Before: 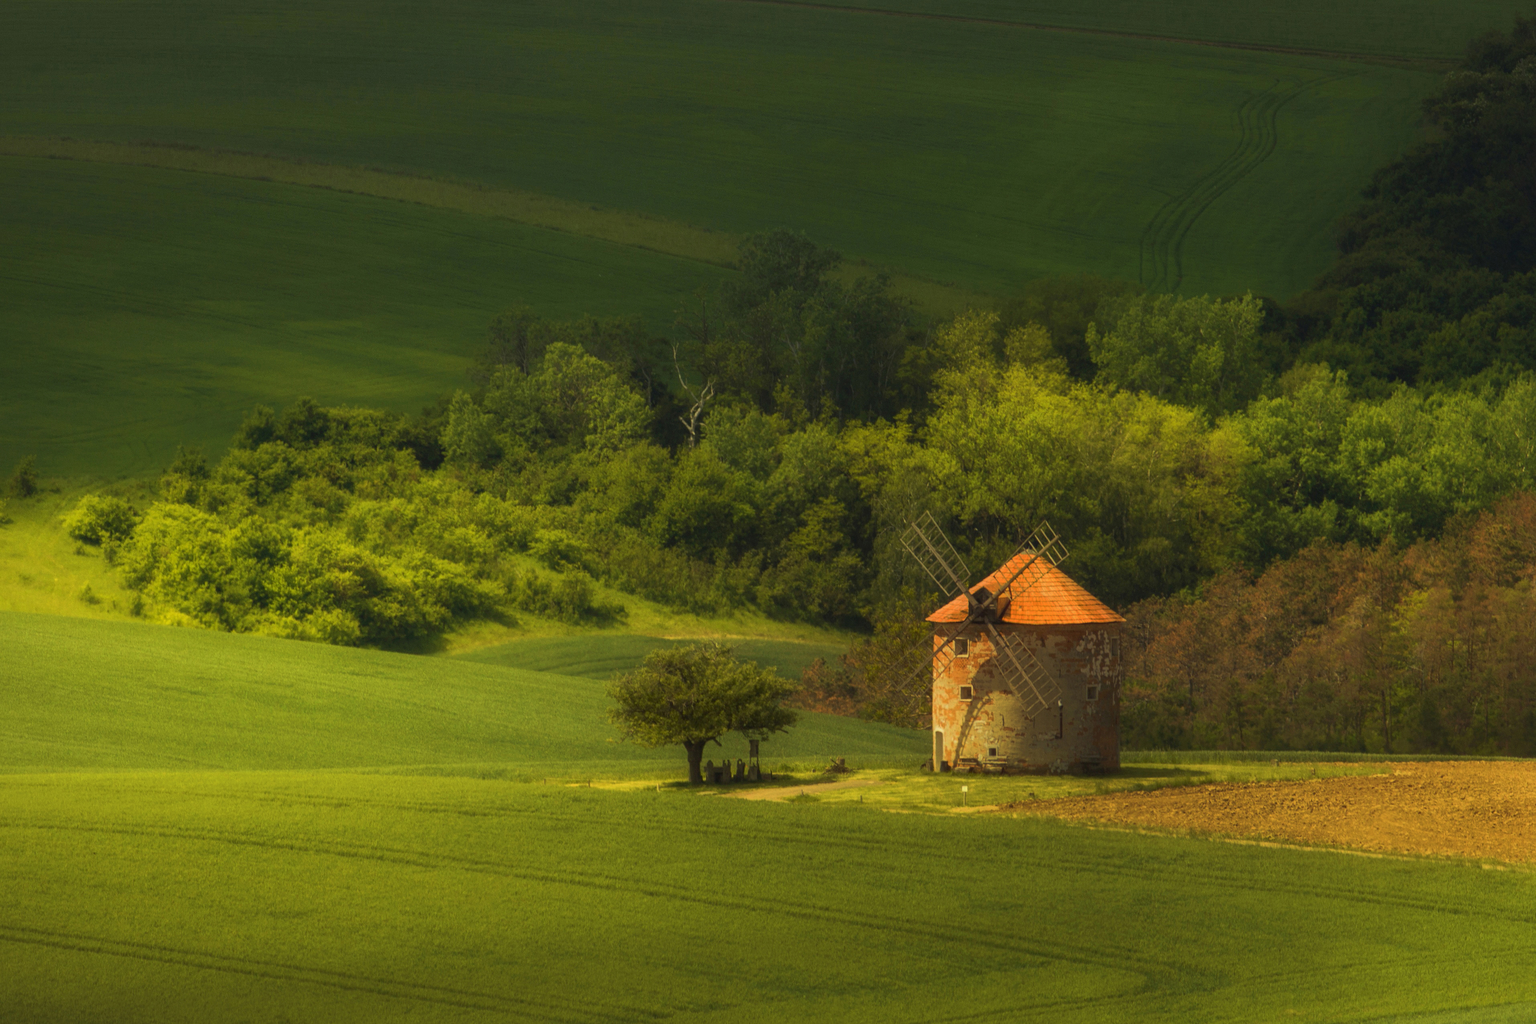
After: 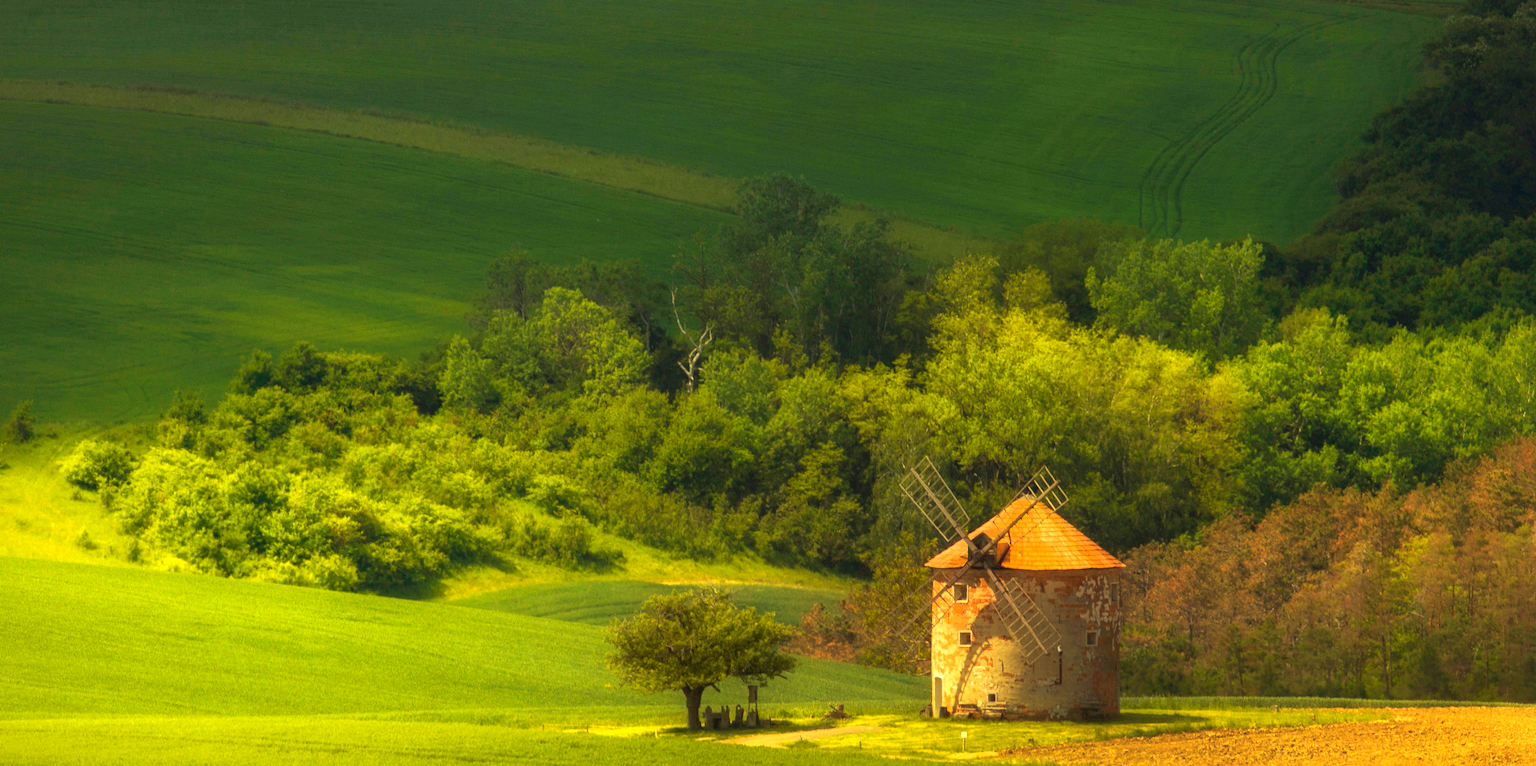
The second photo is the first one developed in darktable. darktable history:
crop: left 0.256%, top 5.516%, bottom 19.738%
exposure: exposure 1.001 EV, compensate highlight preservation false
